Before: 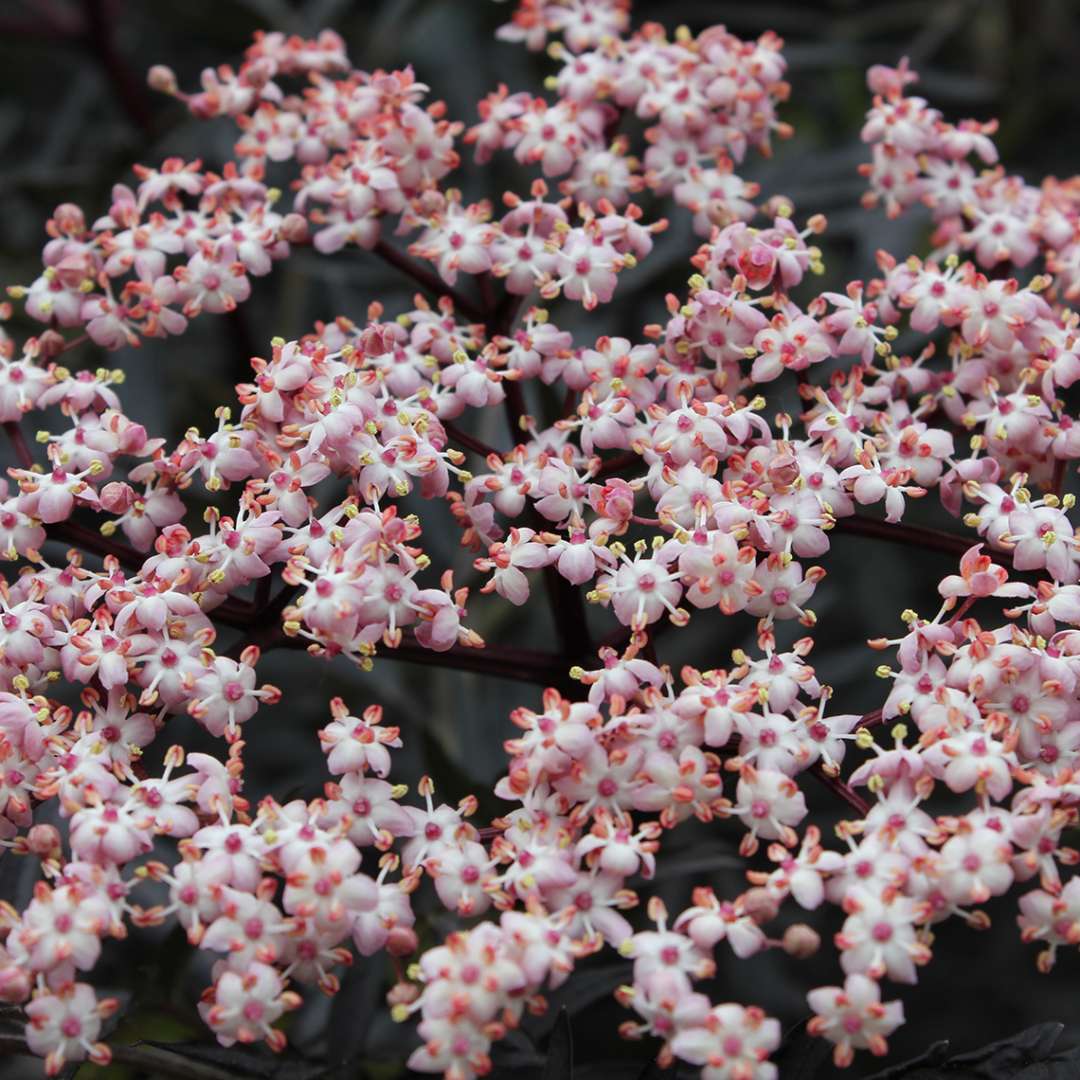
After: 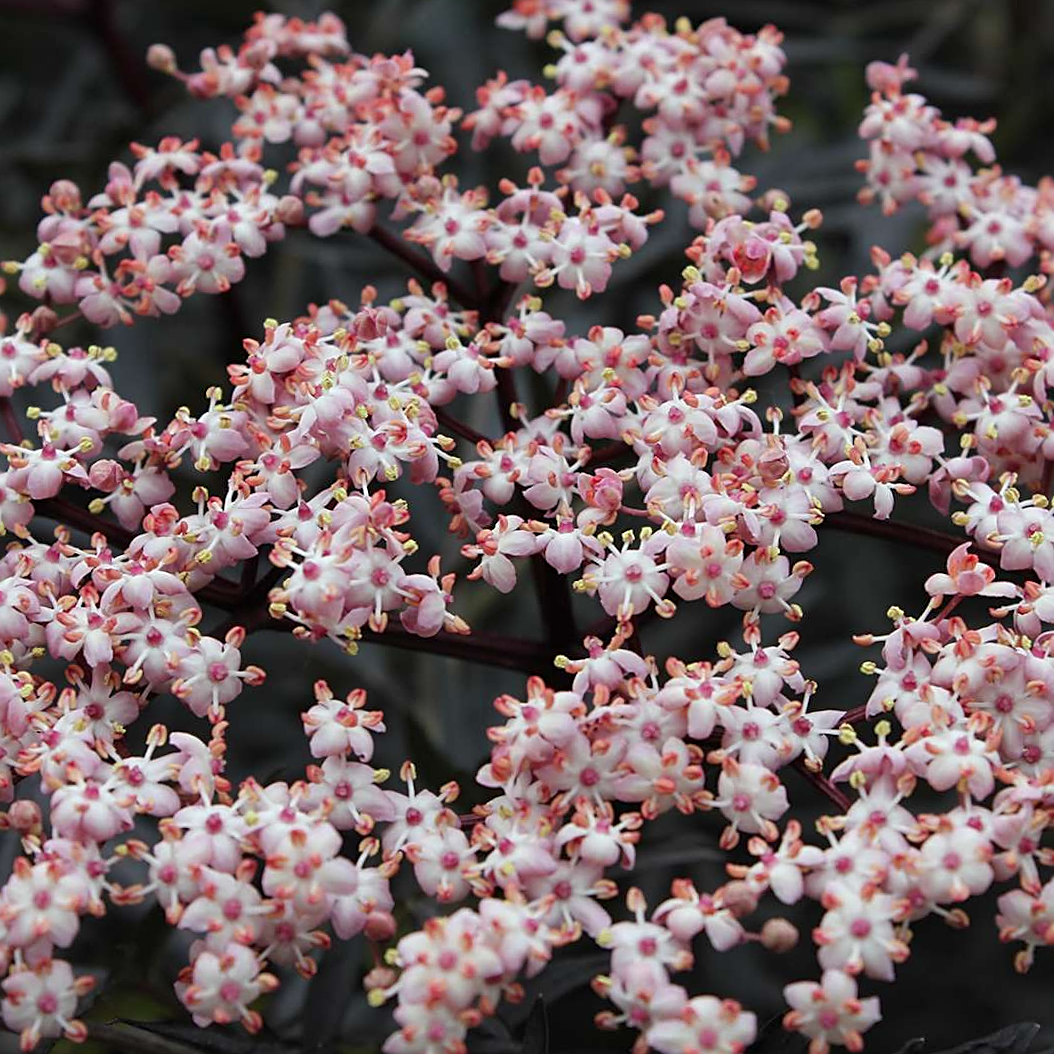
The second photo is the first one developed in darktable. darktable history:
sharpen: on, module defaults
crop and rotate: angle -1.39°
